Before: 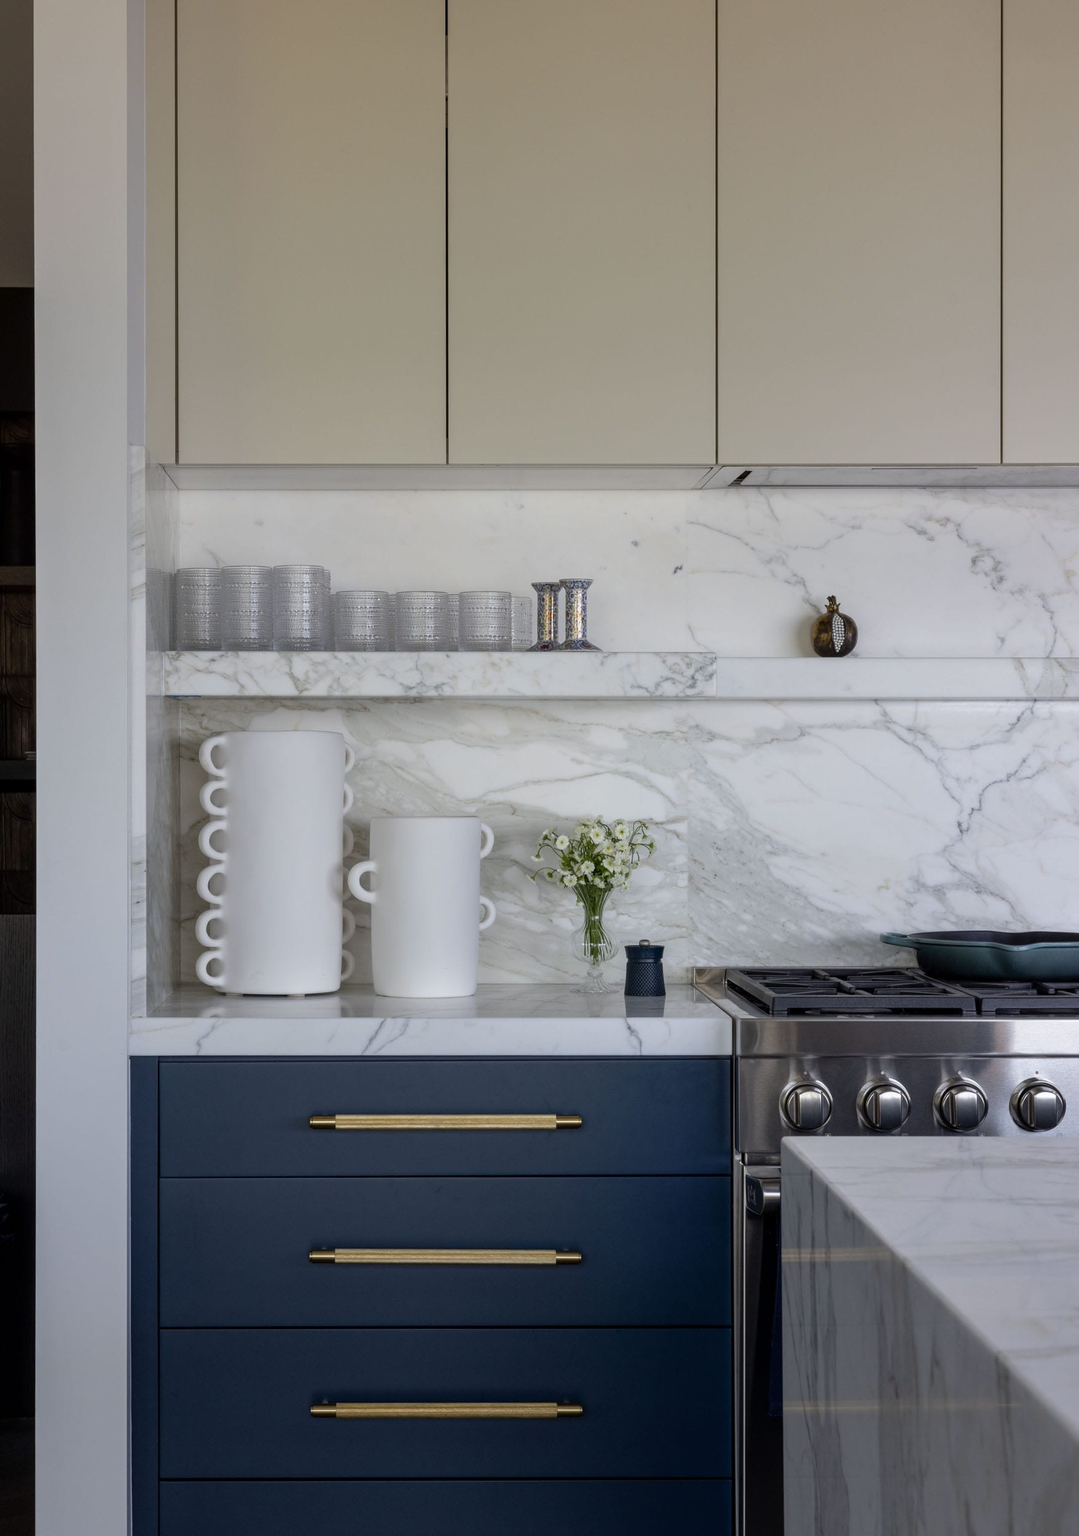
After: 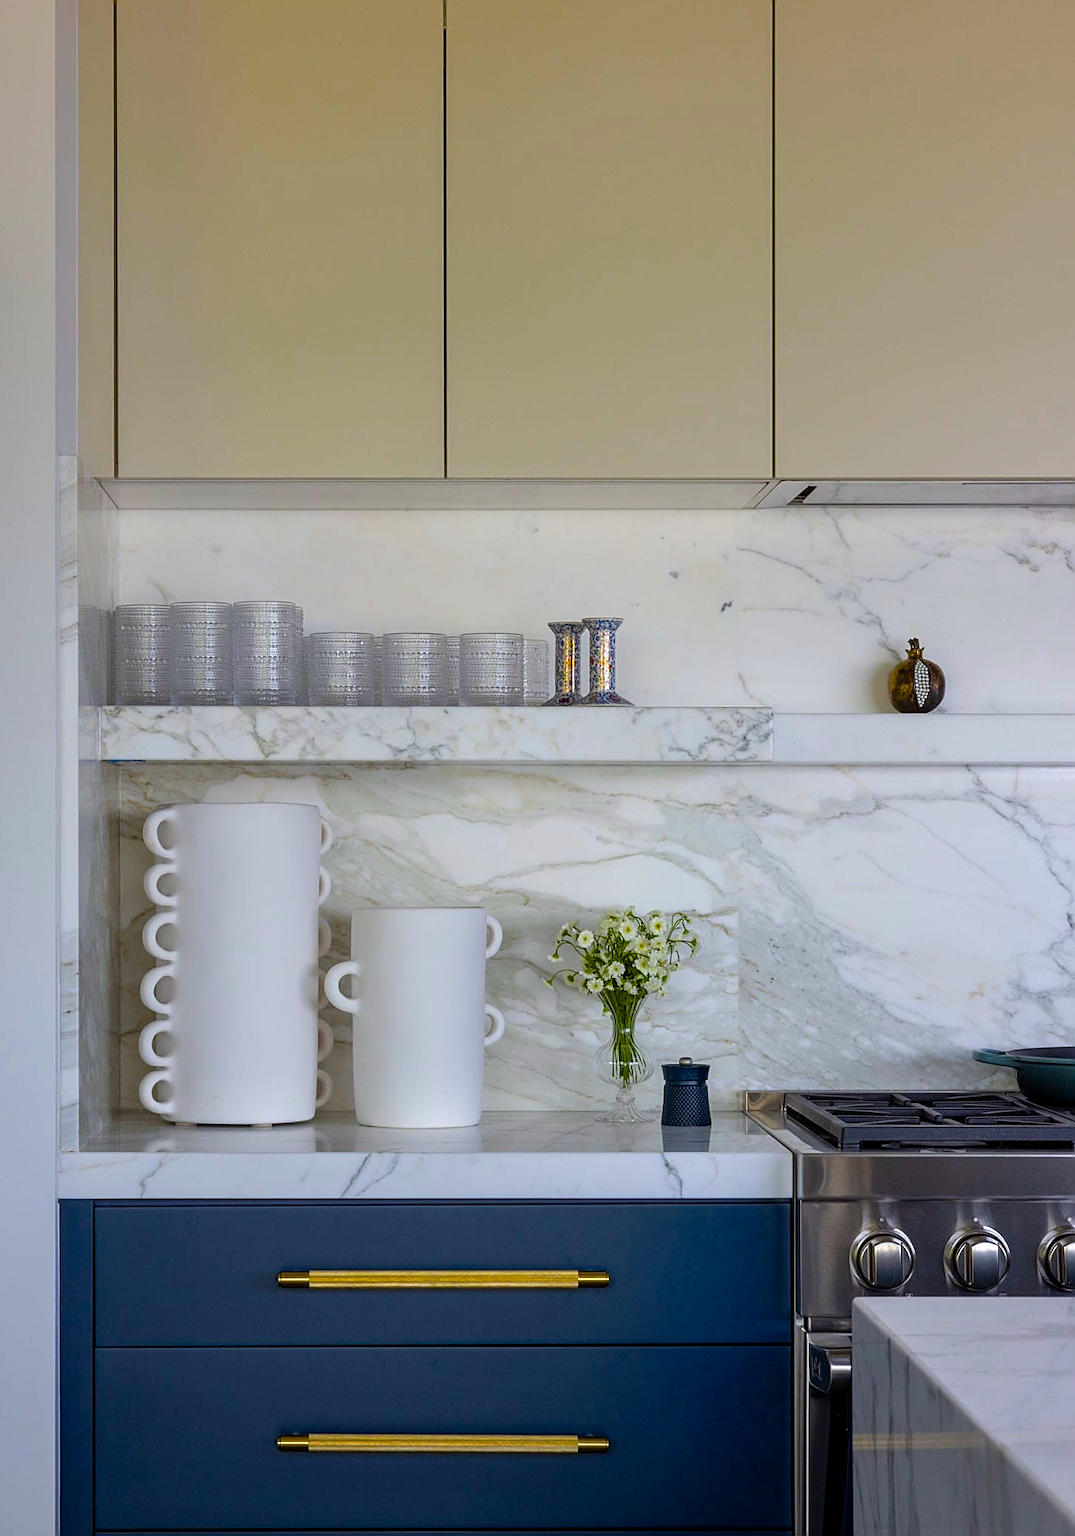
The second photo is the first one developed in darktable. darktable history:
crop and rotate: left 7.607%, top 4.702%, right 10.511%, bottom 13.18%
sharpen: on, module defaults
color balance rgb: linear chroma grading › global chroma 0.512%, perceptual saturation grading › global saturation 63.793%, perceptual saturation grading › highlights 50.066%, perceptual saturation grading › shadows 29.282%, global vibrance 4.969%, contrast 3.164%
